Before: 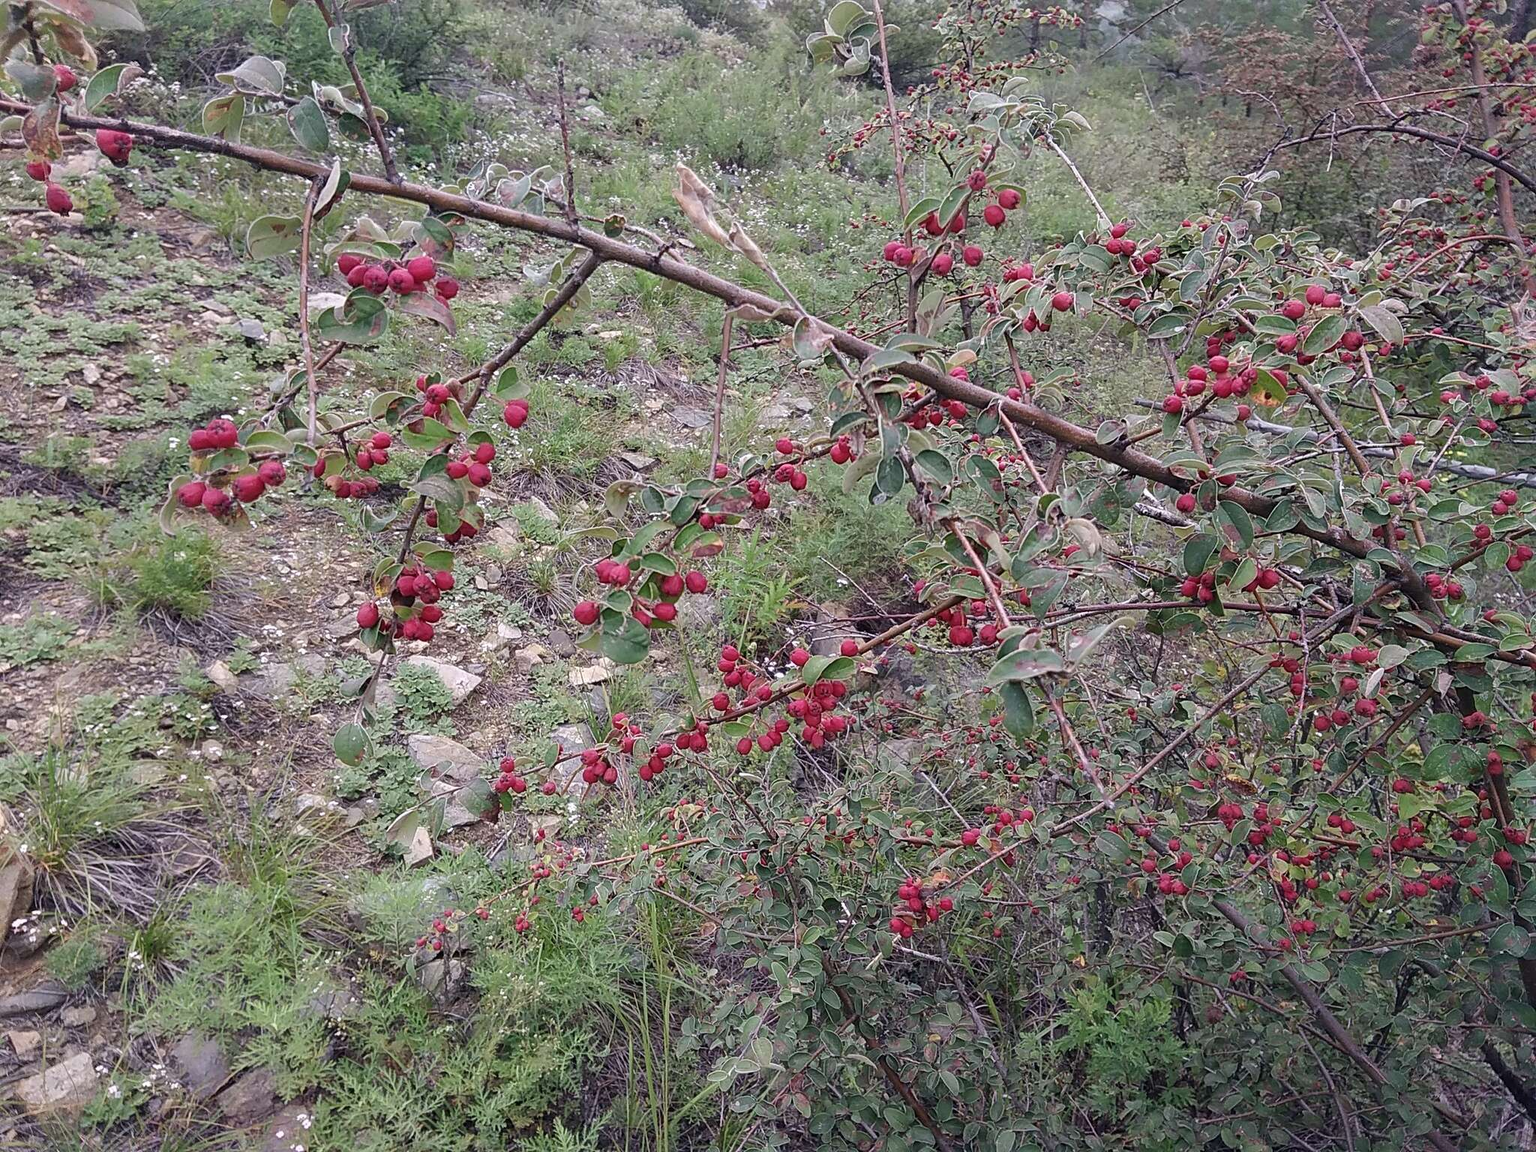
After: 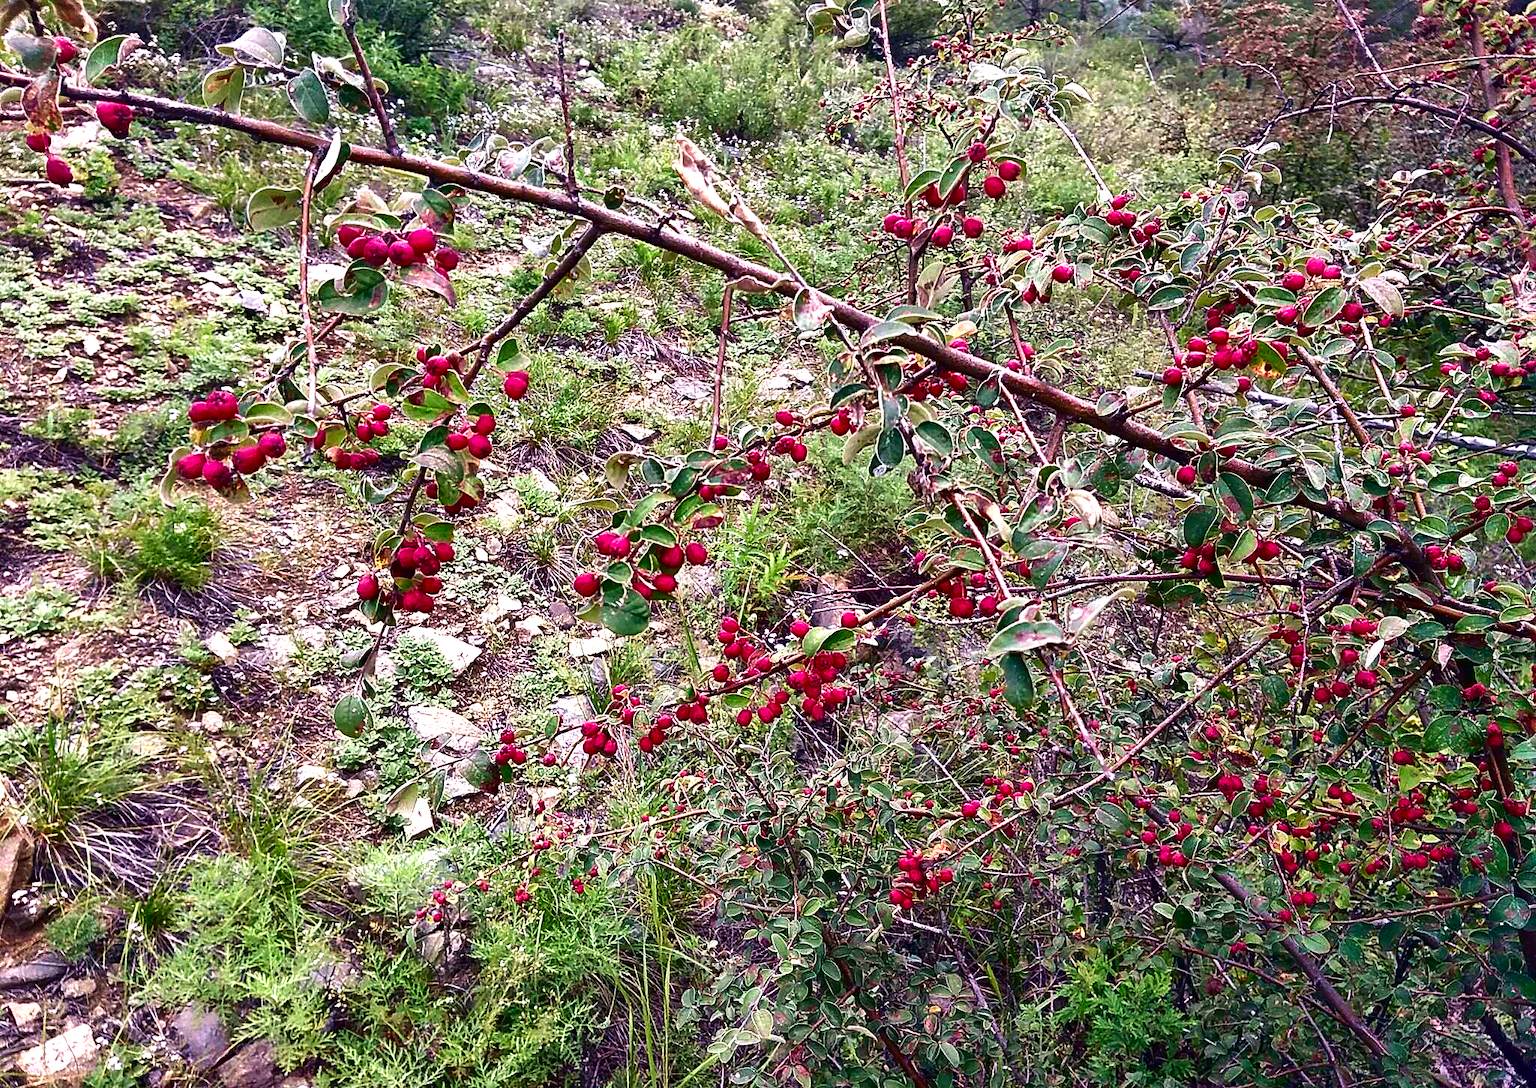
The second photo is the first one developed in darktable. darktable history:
crop and rotate: top 2.479%, bottom 3.018%
velvia: on, module defaults
color correction: highlights a* 3.22, highlights b* 1.93, saturation 1.19
shadows and highlights: white point adjustment 0.1, highlights -70, soften with gaussian
contrast brightness saturation: contrast 0.09, brightness -0.59, saturation 0.17
exposure: exposure 1.2 EV, compensate highlight preservation false
